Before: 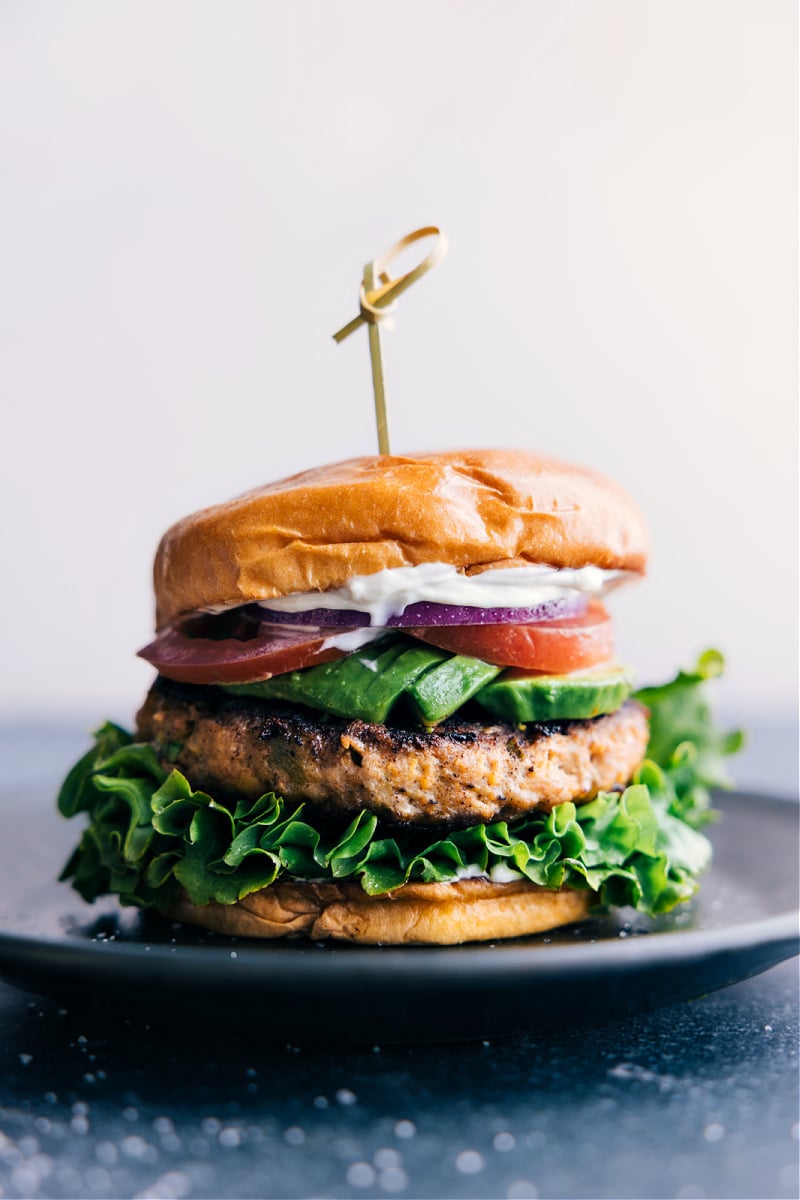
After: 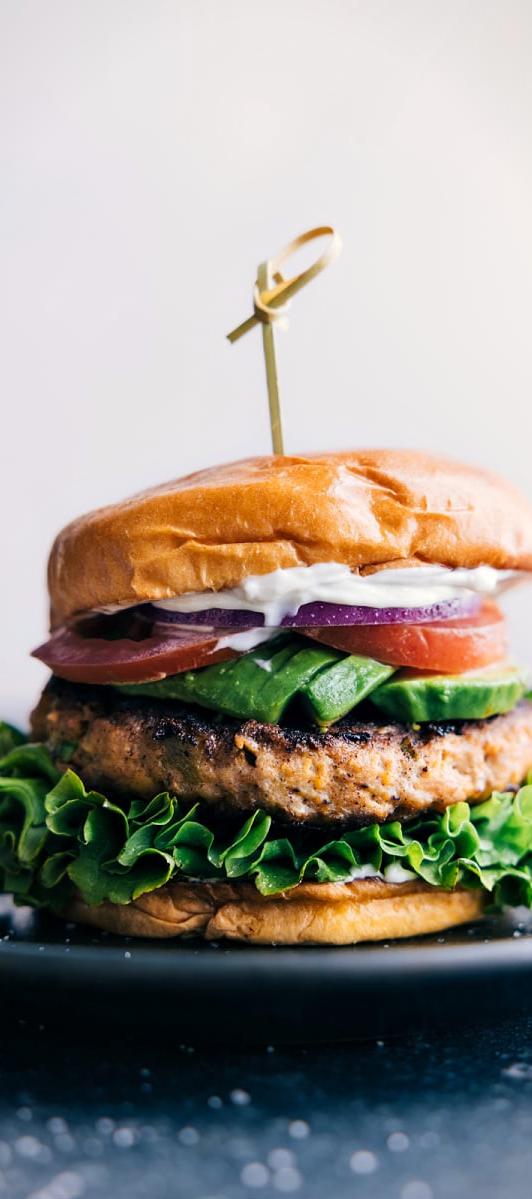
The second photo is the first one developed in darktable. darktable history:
vignetting: fall-off start 96.23%, fall-off radius 100.75%, width/height ratio 0.612, unbound false
crop and rotate: left 13.455%, right 19.94%
